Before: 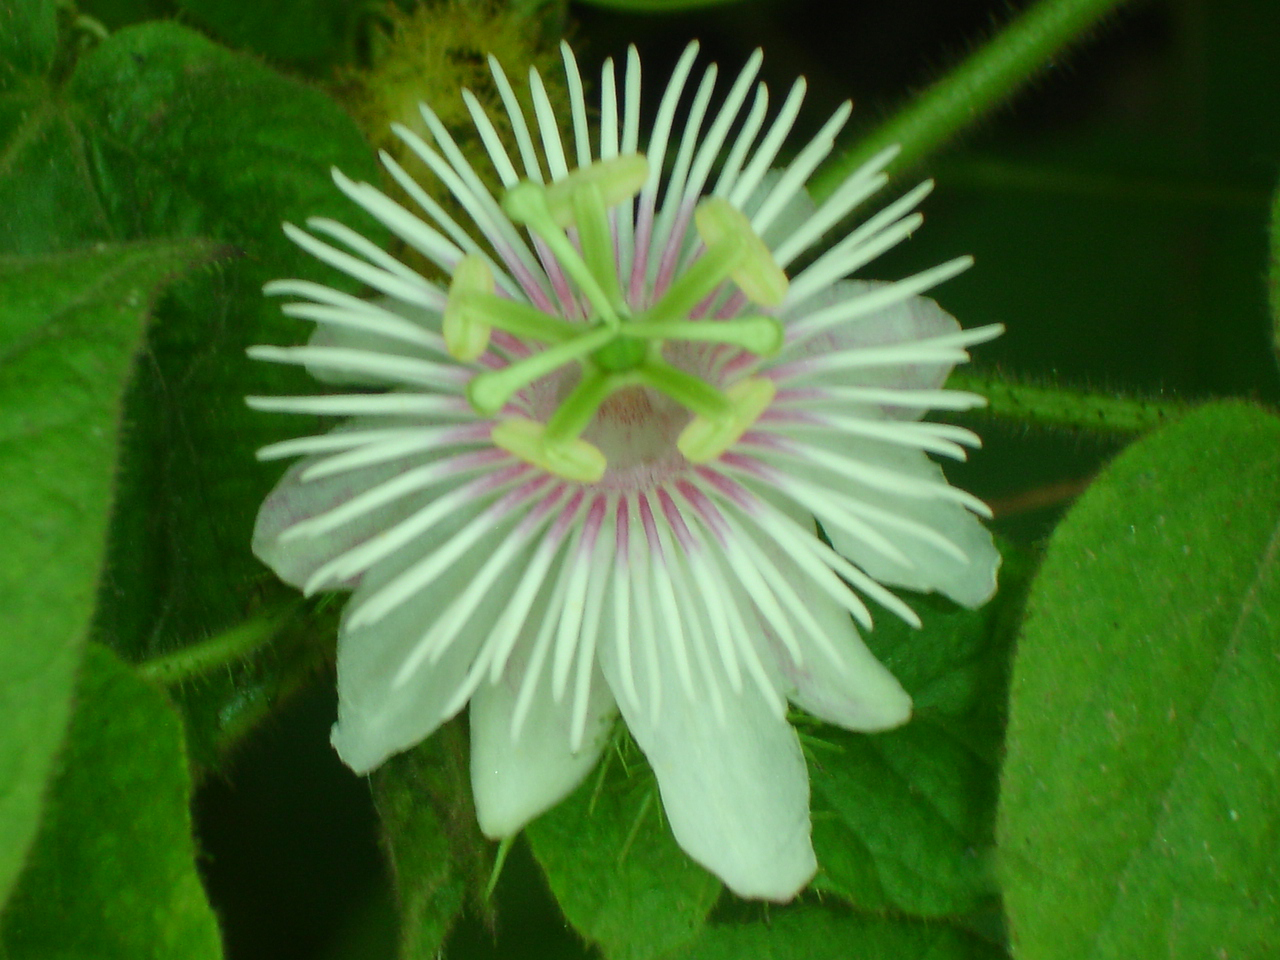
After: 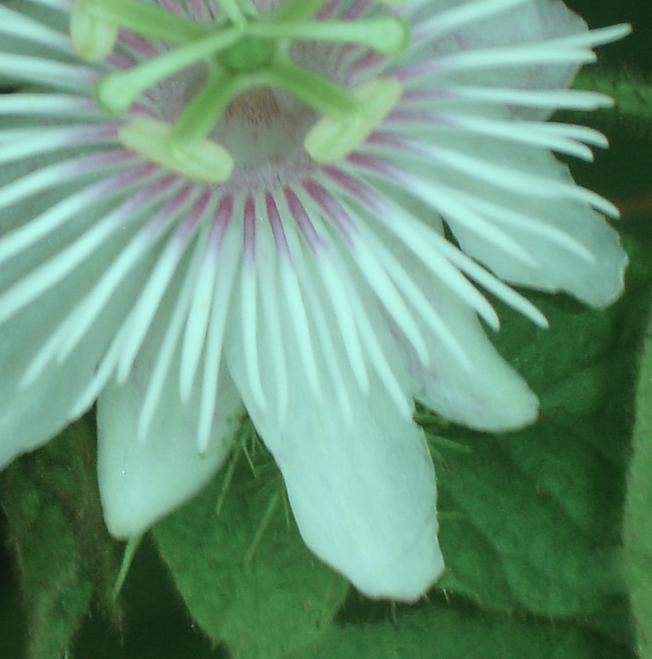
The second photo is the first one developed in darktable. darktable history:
crop and rotate: left 29.183%, top 31.34%, right 19.853%
tone equalizer: on, module defaults
color correction: highlights a* -12.38, highlights b* -17.41, saturation 0.697
